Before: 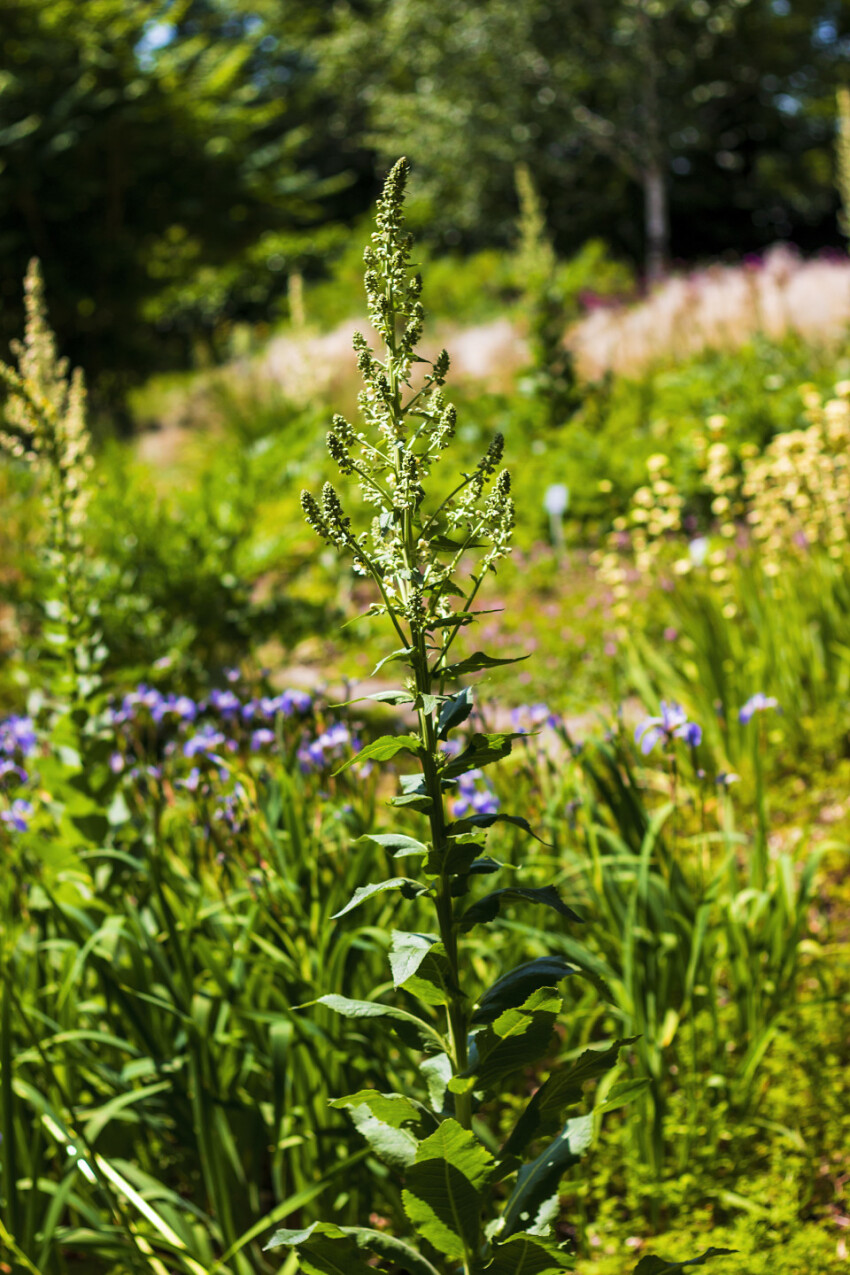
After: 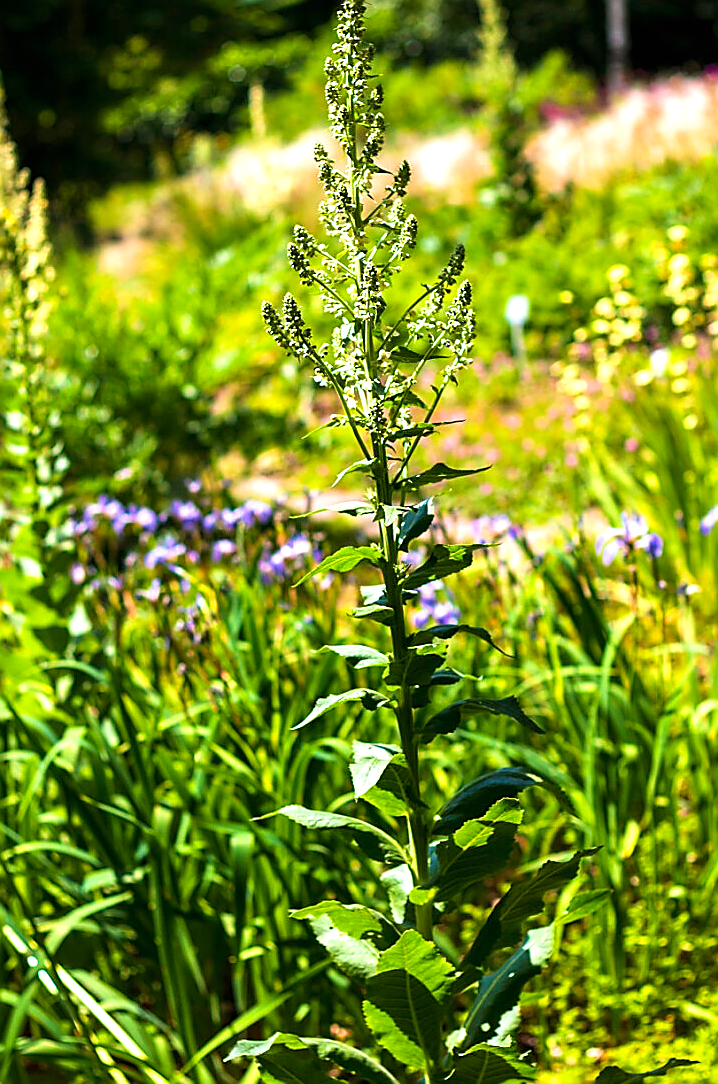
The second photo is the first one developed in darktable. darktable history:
crop and rotate: left 4.803%, top 14.97%, right 10.686%
exposure: black level correction 0, exposure 0.701 EV, compensate exposure bias true, compensate highlight preservation false
sharpen: radius 1.401, amount 1.234, threshold 0.845
